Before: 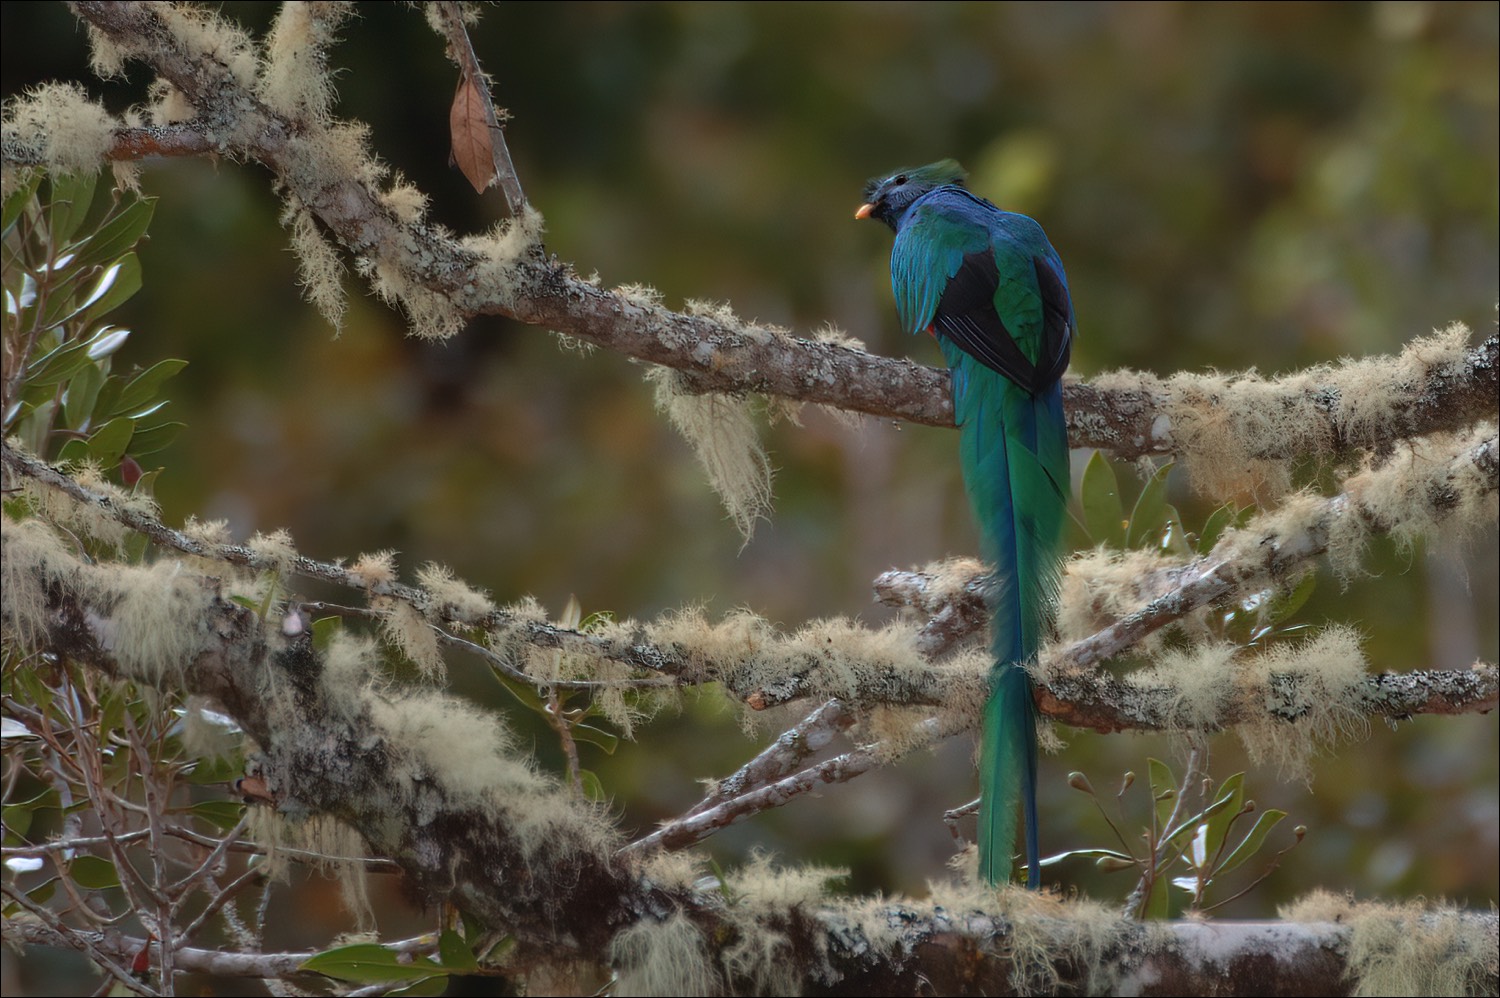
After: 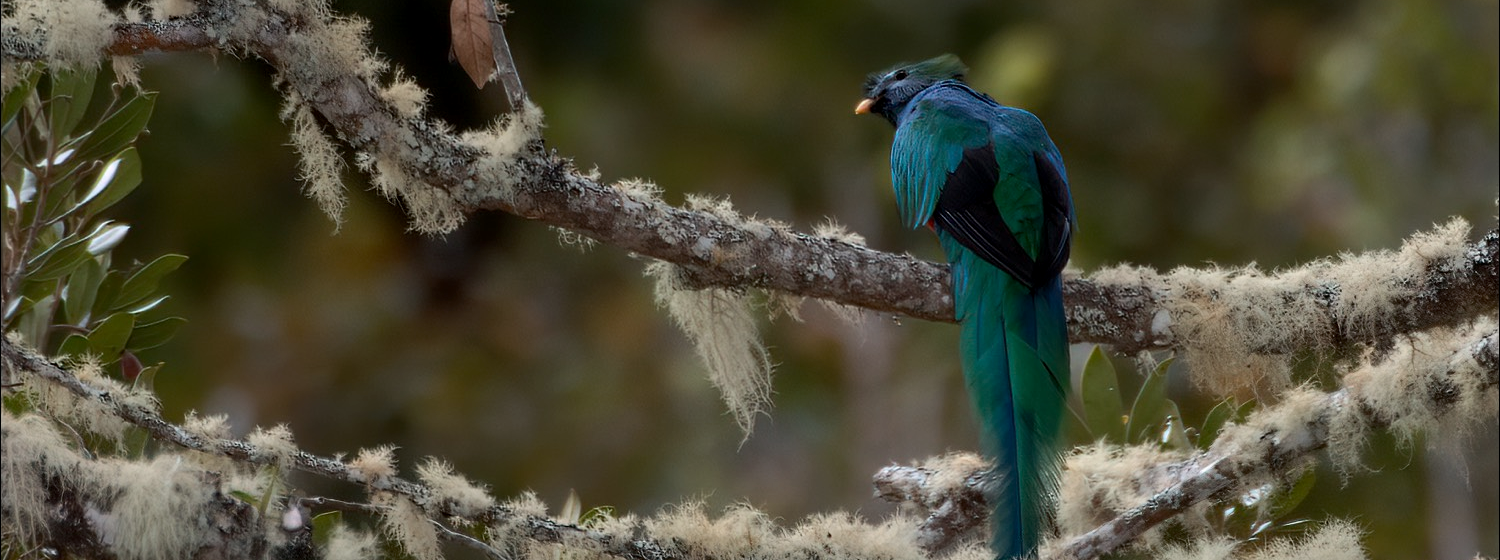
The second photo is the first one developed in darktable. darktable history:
exposure: black level correction 0.009, exposure -0.637 EV, compensate highlight preservation false
tone equalizer: -8 EV -0.75 EV, -7 EV -0.7 EV, -6 EV -0.6 EV, -5 EV -0.4 EV, -3 EV 0.4 EV, -2 EV 0.6 EV, -1 EV 0.7 EV, +0 EV 0.75 EV, edges refinement/feathering 500, mask exposure compensation -1.57 EV, preserve details no
base curve: exposure shift 0, preserve colors none
crop and rotate: top 10.605%, bottom 33.274%
